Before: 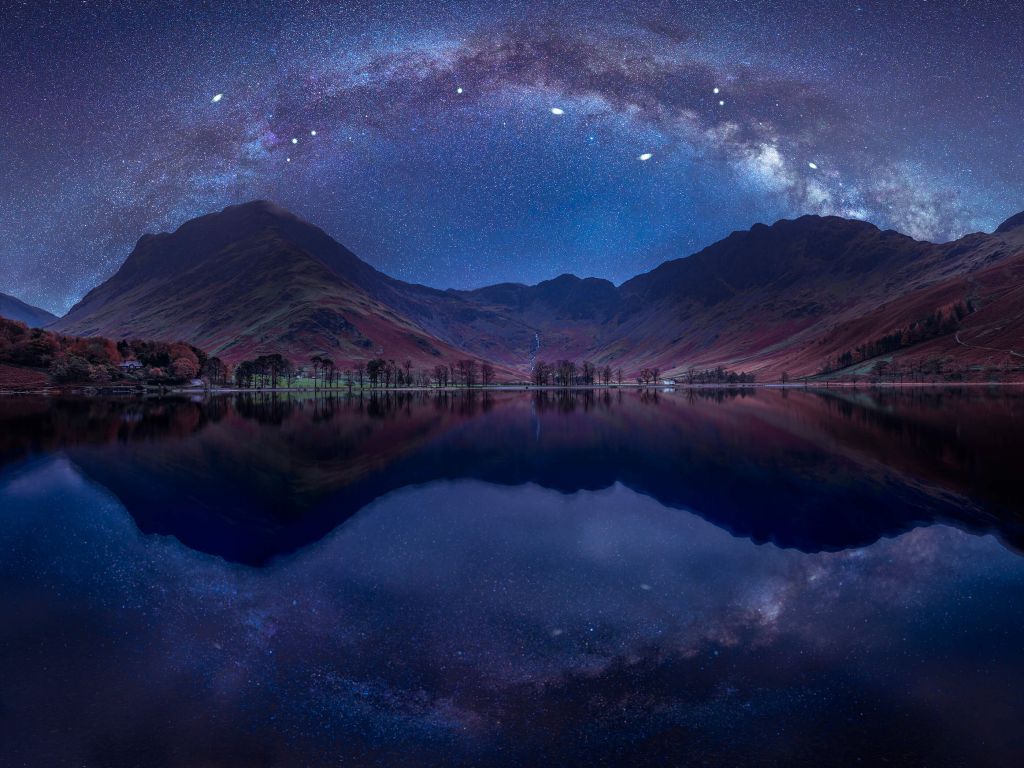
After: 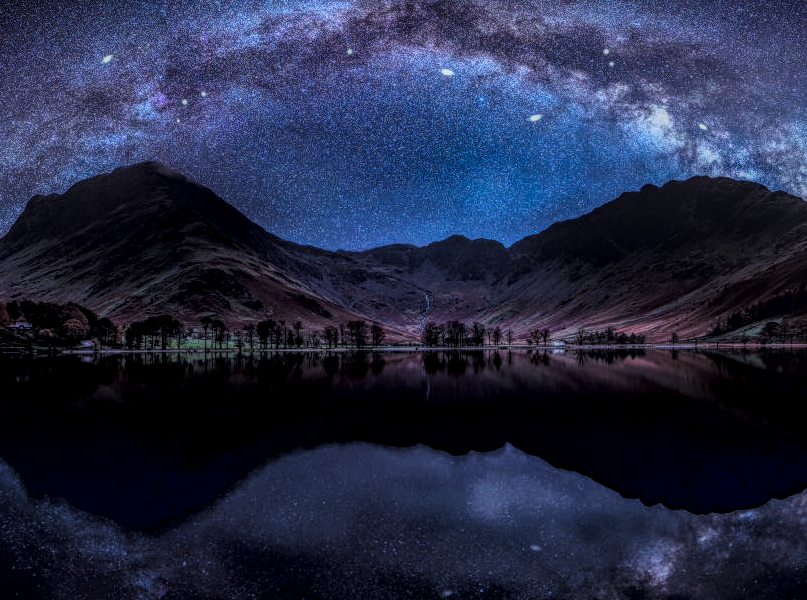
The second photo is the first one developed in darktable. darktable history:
crop and rotate: left 10.77%, top 5.1%, right 10.41%, bottom 16.76%
local contrast: highlights 20%, shadows 30%, detail 200%, midtone range 0.2
tone curve: curves: ch0 [(0.016, 0.011) (0.094, 0.016) (0.469, 0.508) (0.721, 0.862) (1, 1)], color space Lab, linked channels, preserve colors none
